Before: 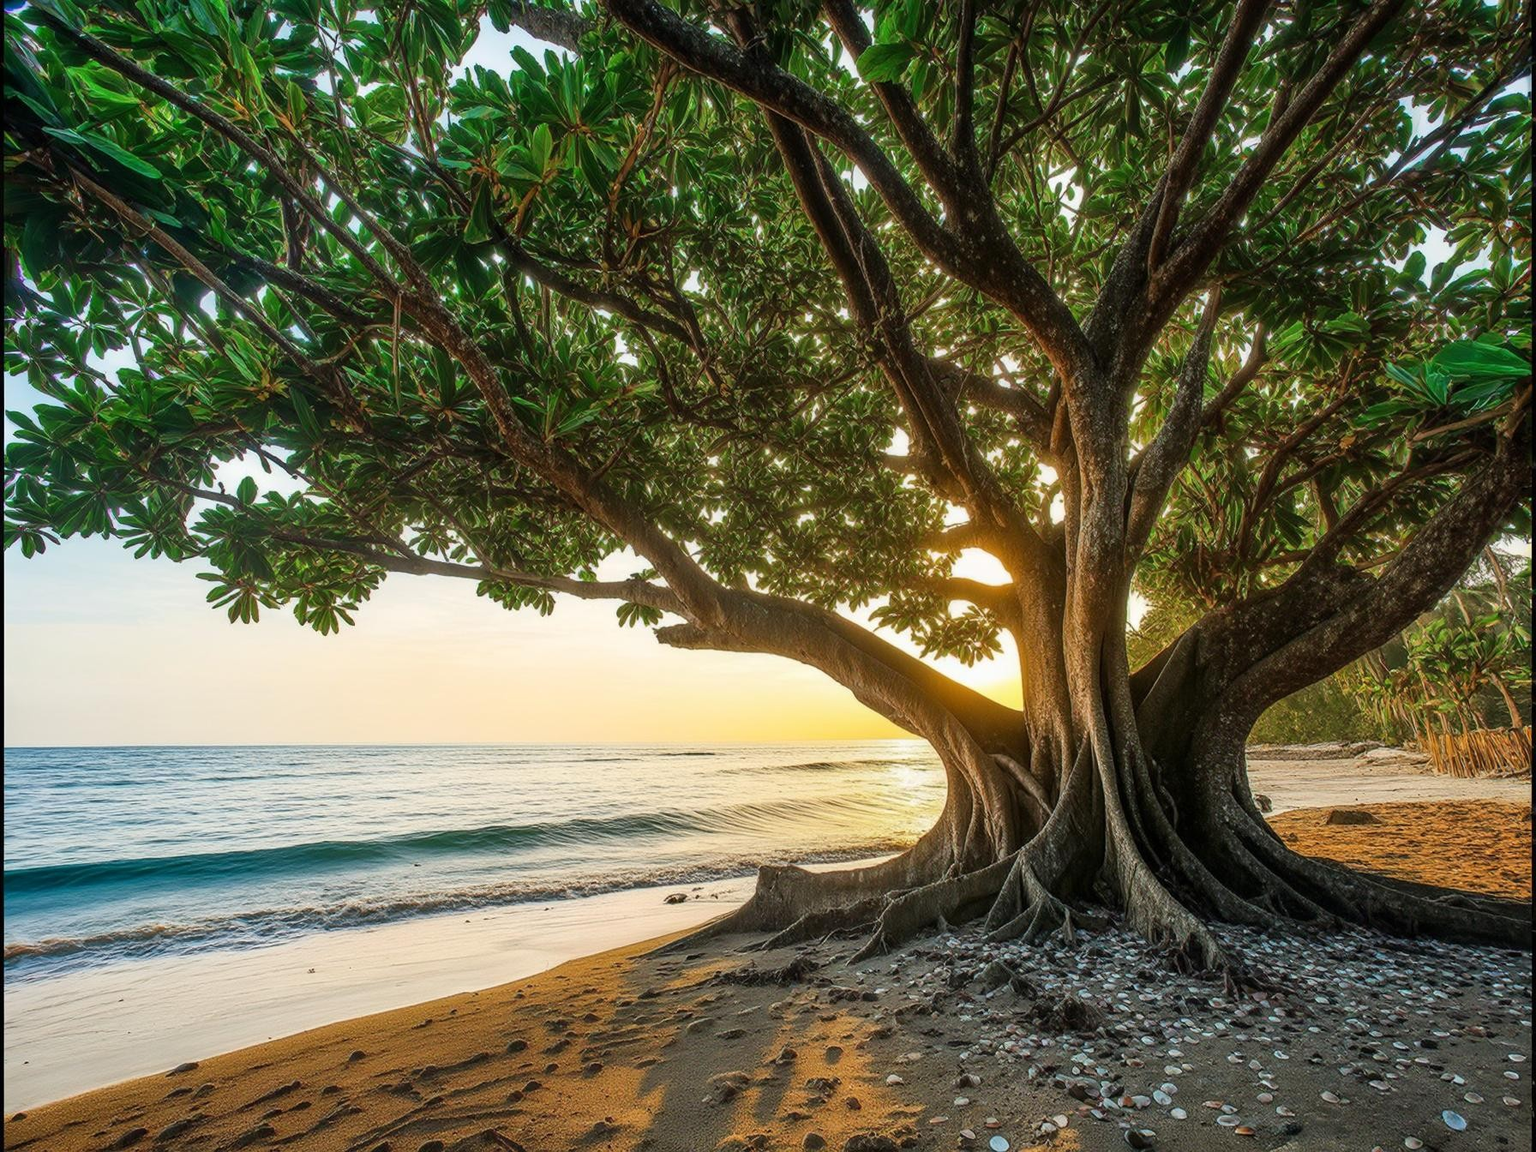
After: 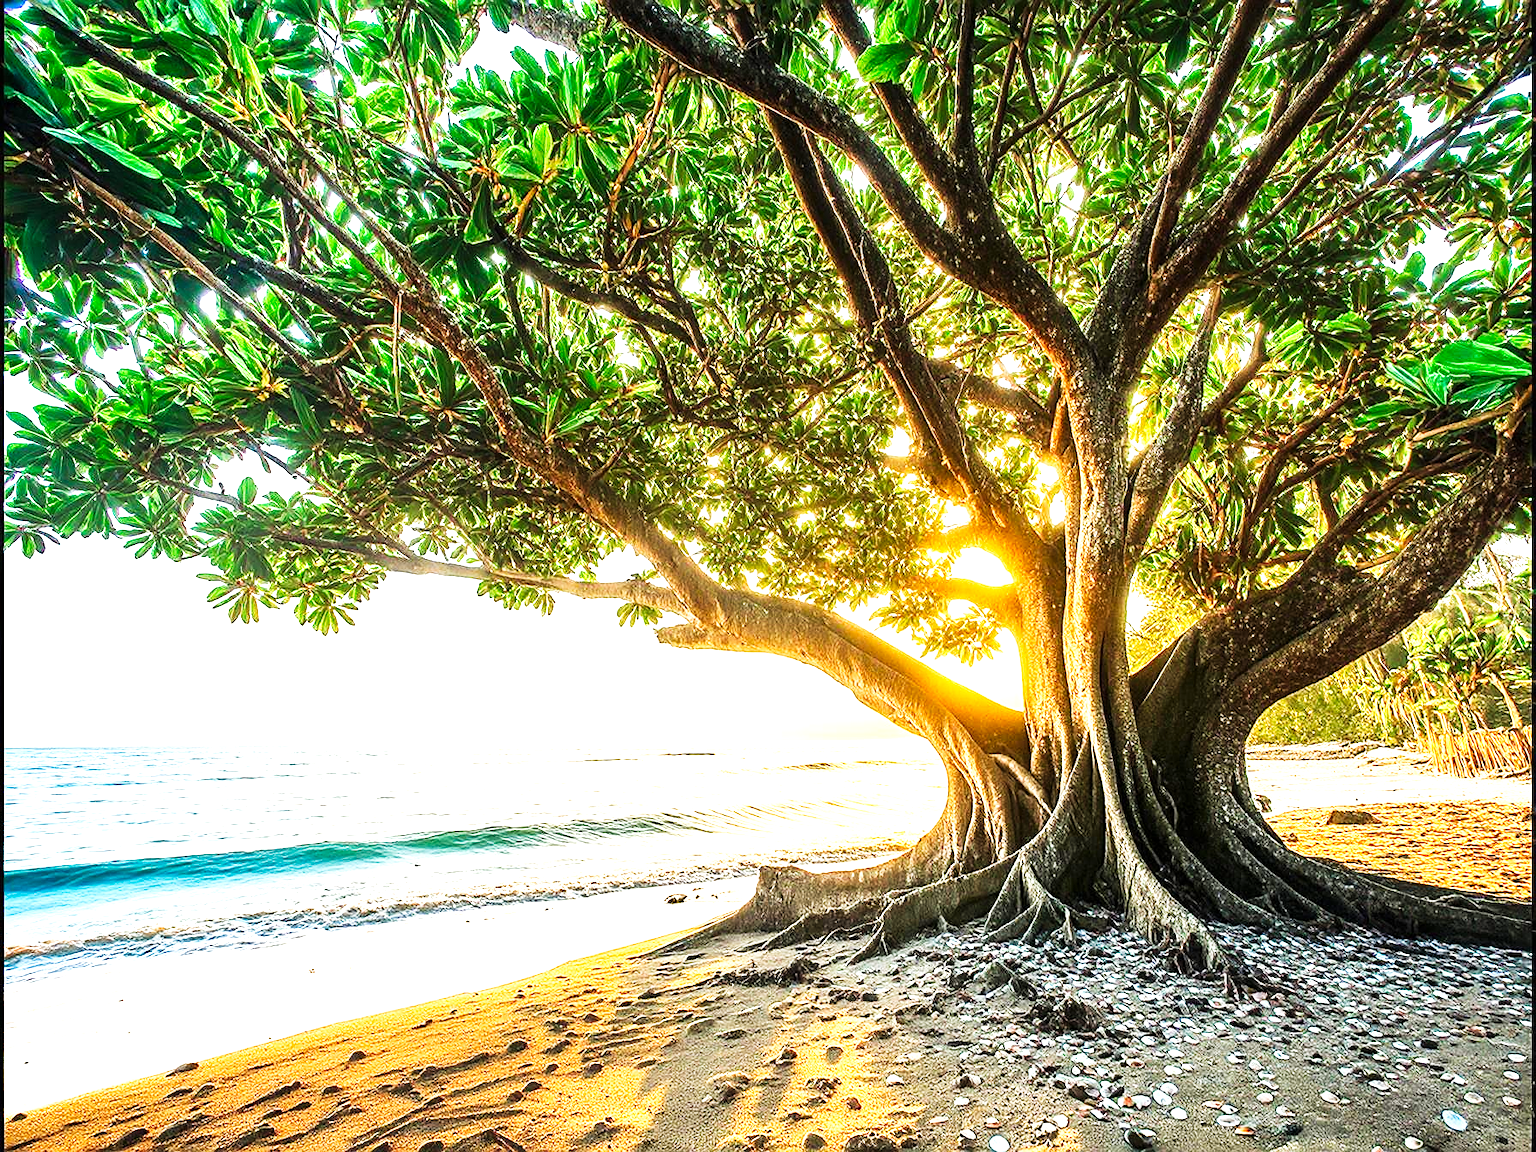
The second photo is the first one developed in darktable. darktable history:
tone curve: curves: ch0 [(0, 0) (0.137, 0.063) (0.255, 0.176) (0.502, 0.502) (0.749, 0.839) (1, 1)], preserve colors none
sharpen: on, module defaults
exposure: exposure 2.038 EV, compensate highlight preservation false
